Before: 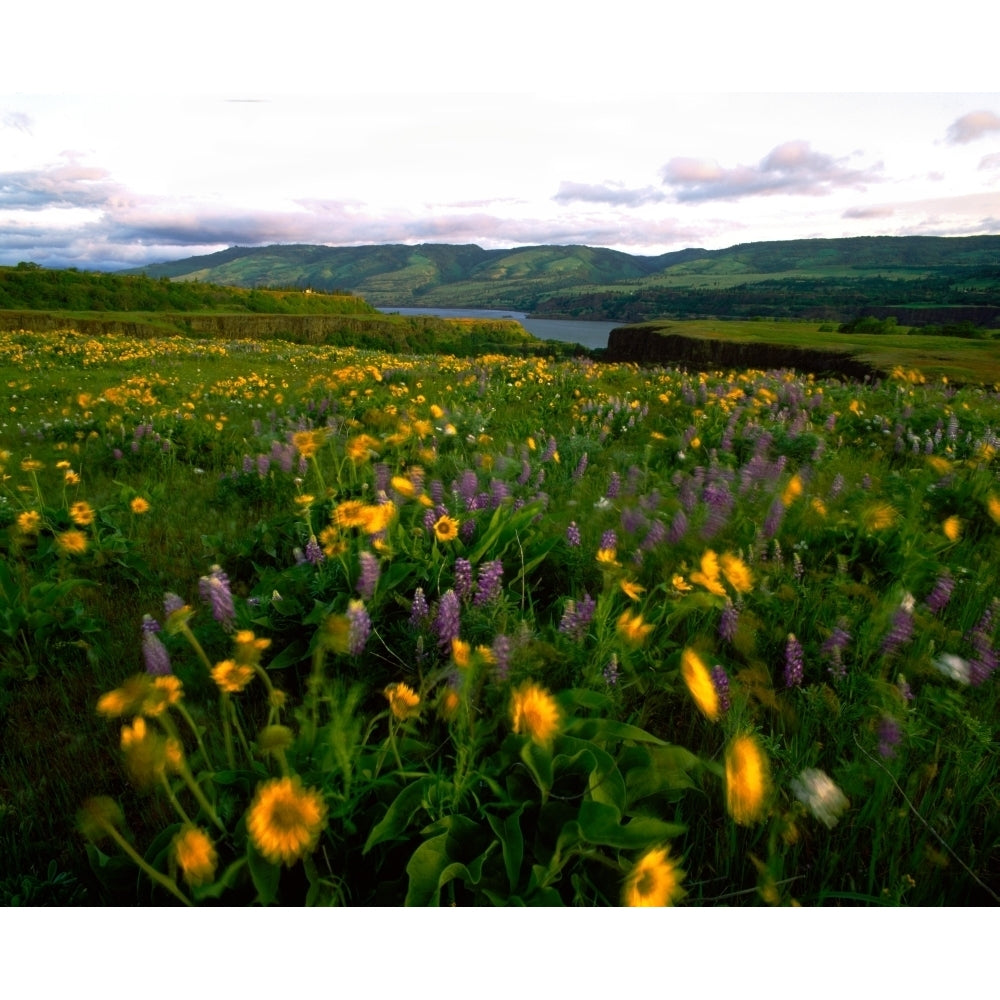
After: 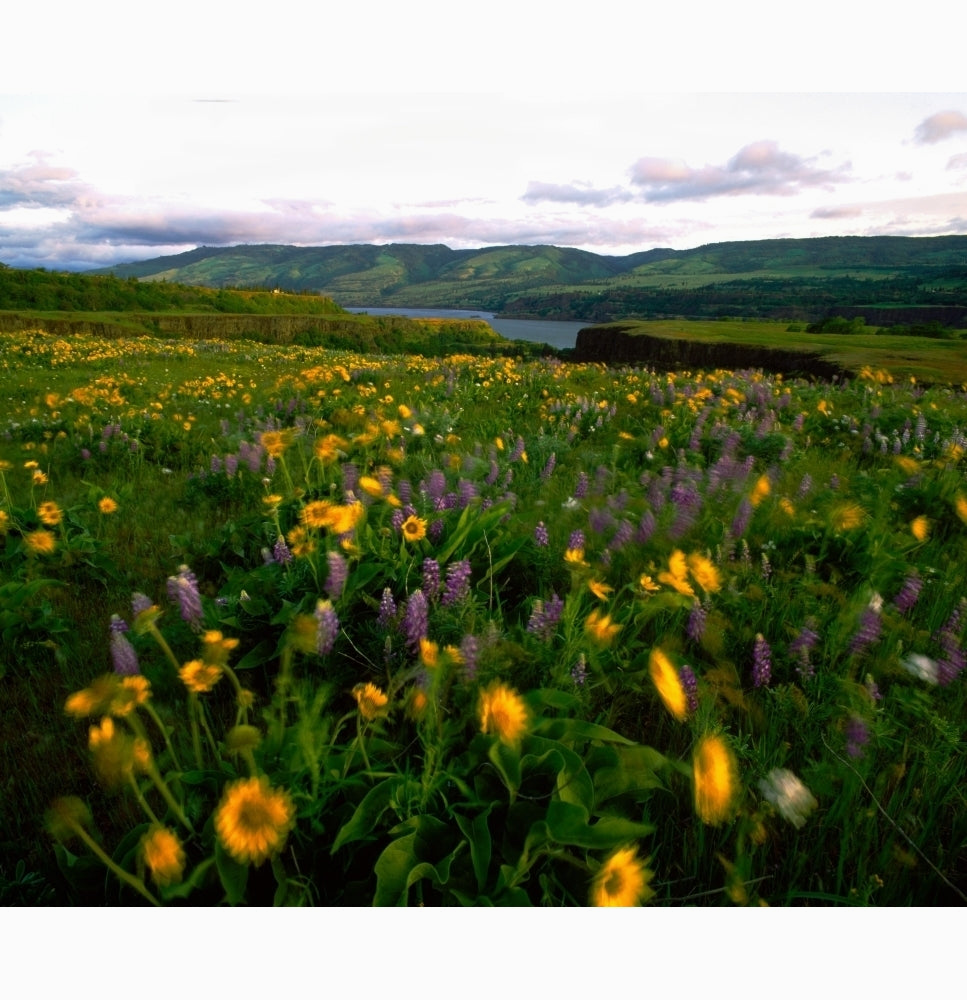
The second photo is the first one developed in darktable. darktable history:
exposure: exposure -0.055 EV, compensate highlight preservation false
crop and rotate: left 3.278%
